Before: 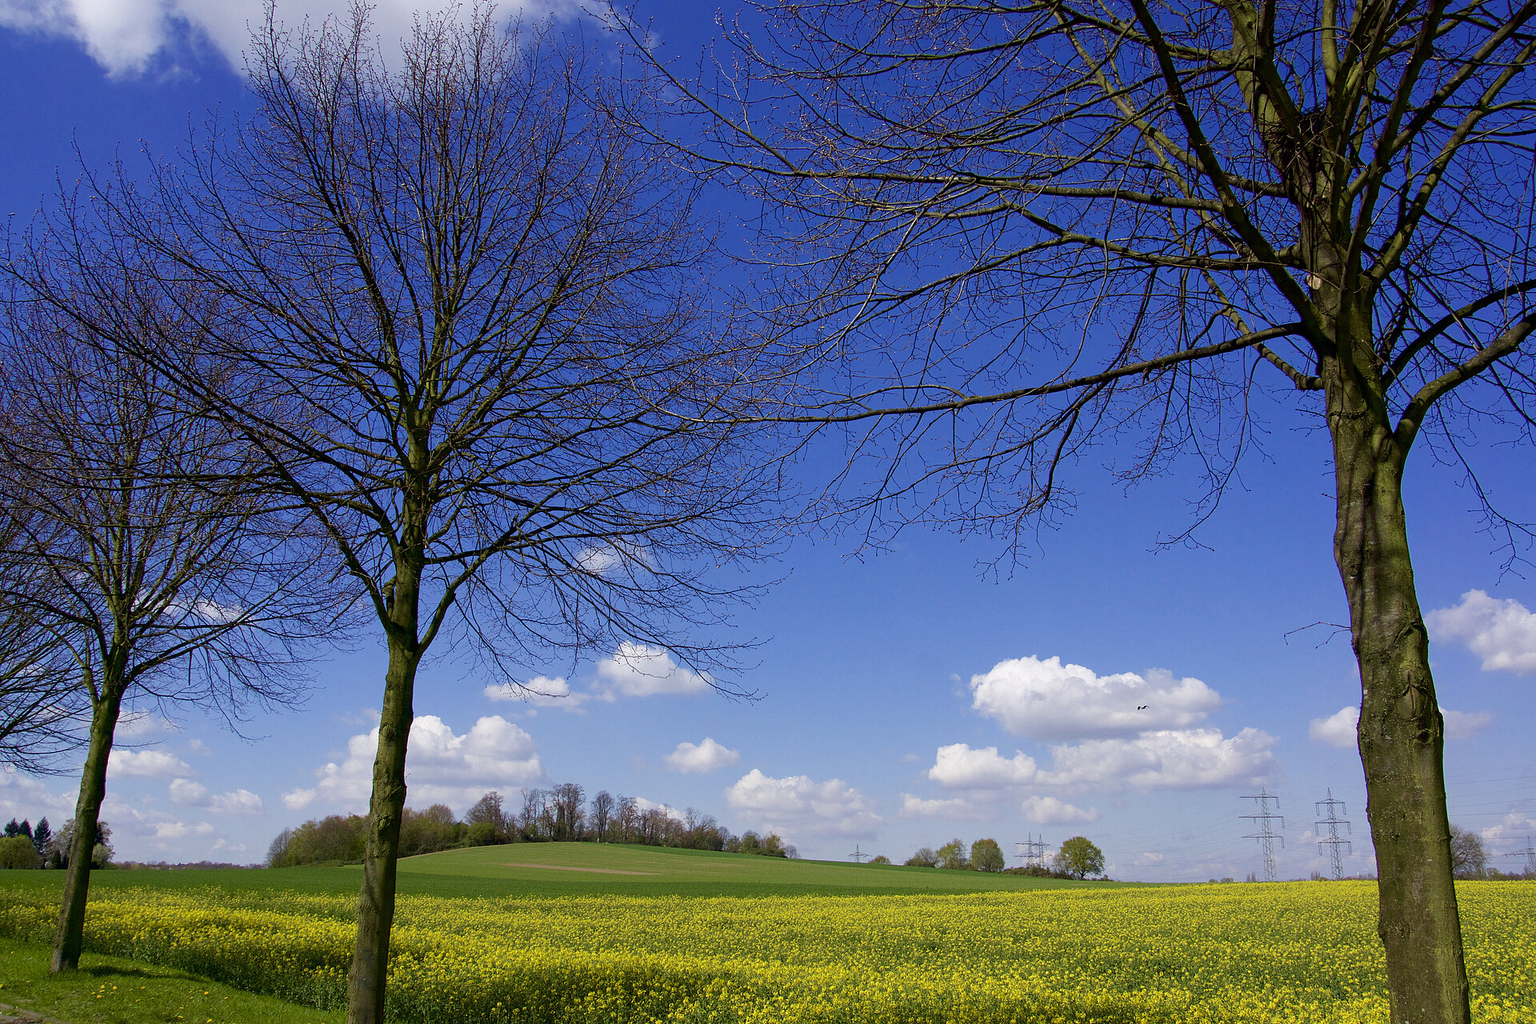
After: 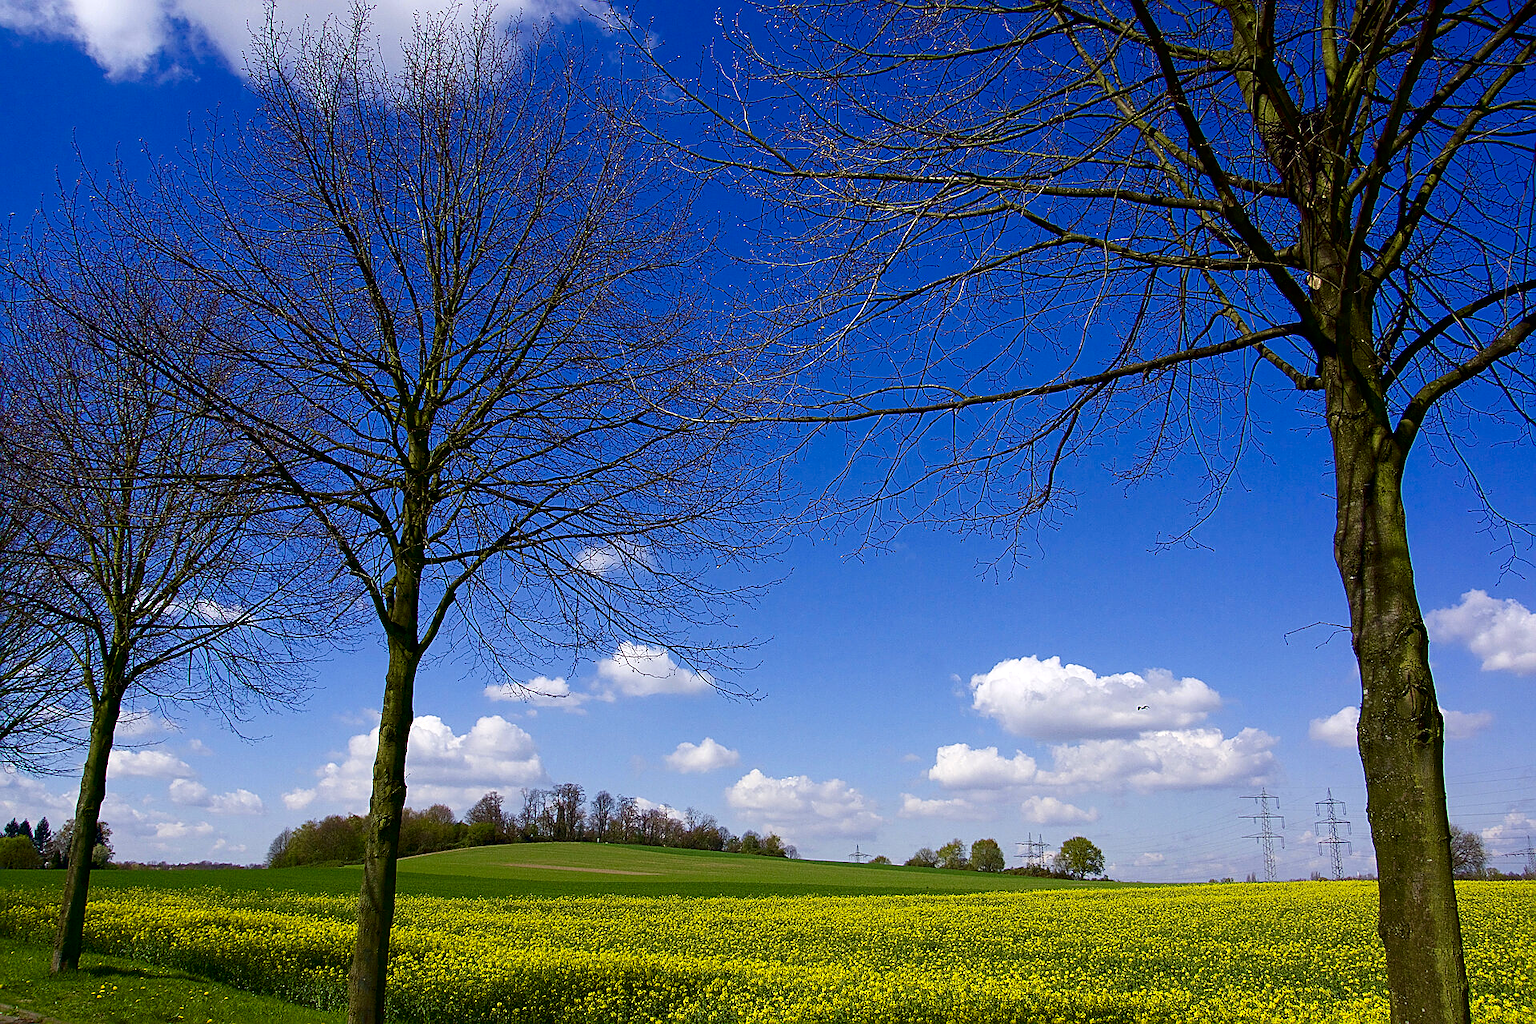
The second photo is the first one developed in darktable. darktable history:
sharpen: on, module defaults
exposure: exposure 0.207 EV, compensate highlight preservation false
contrast brightness saturation: contrast 0.119, brightness -0.119, saturation 0.202
